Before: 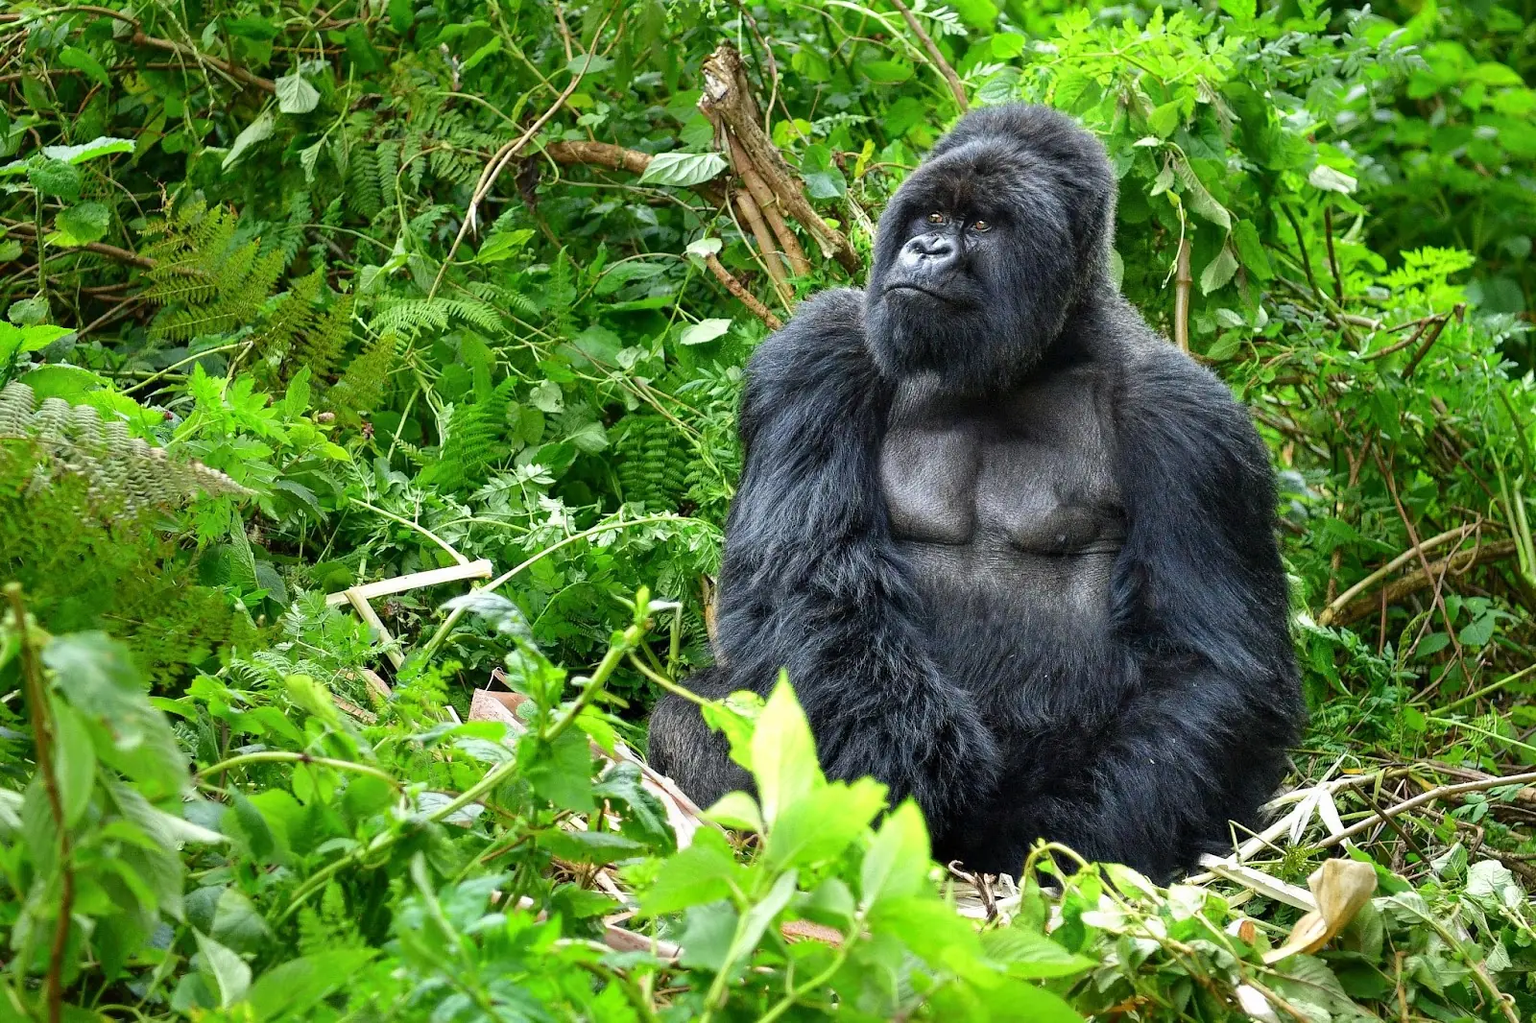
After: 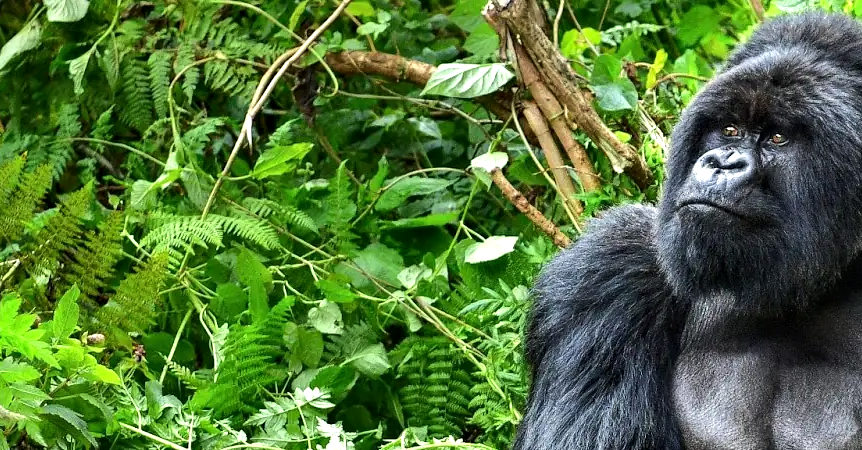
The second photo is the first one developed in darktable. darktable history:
contrast equalizer: octaves 7, y [[0.6 ×6], [0.55 ×6], [0 ×6], [0 ×6], [0 ×6]], mix 0.2
crop: left 15.306%, top 9.065%, right 30.789%, bottom 48.638%
tone equalizer: -8 EV -0.417 EV, -7 EV -0.389 EV, -6 EV -0.333 EV, -5 EV -0.222 EV, -3 EV 0.222 EV, -2 EV 0.333 EV, -1 EV 0.389 EV, +0 EV 0.417 EV, edges refinement/feathering 500, mask exposure compensation -1.57 EV, preserve details no
